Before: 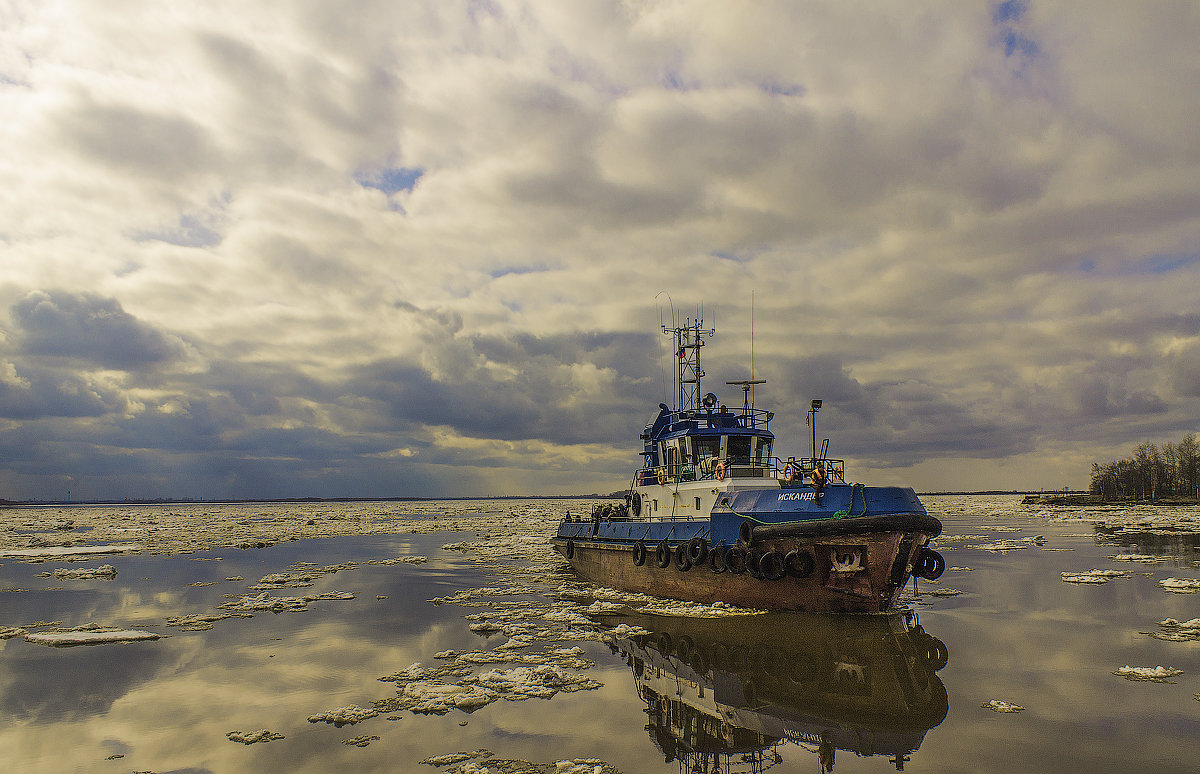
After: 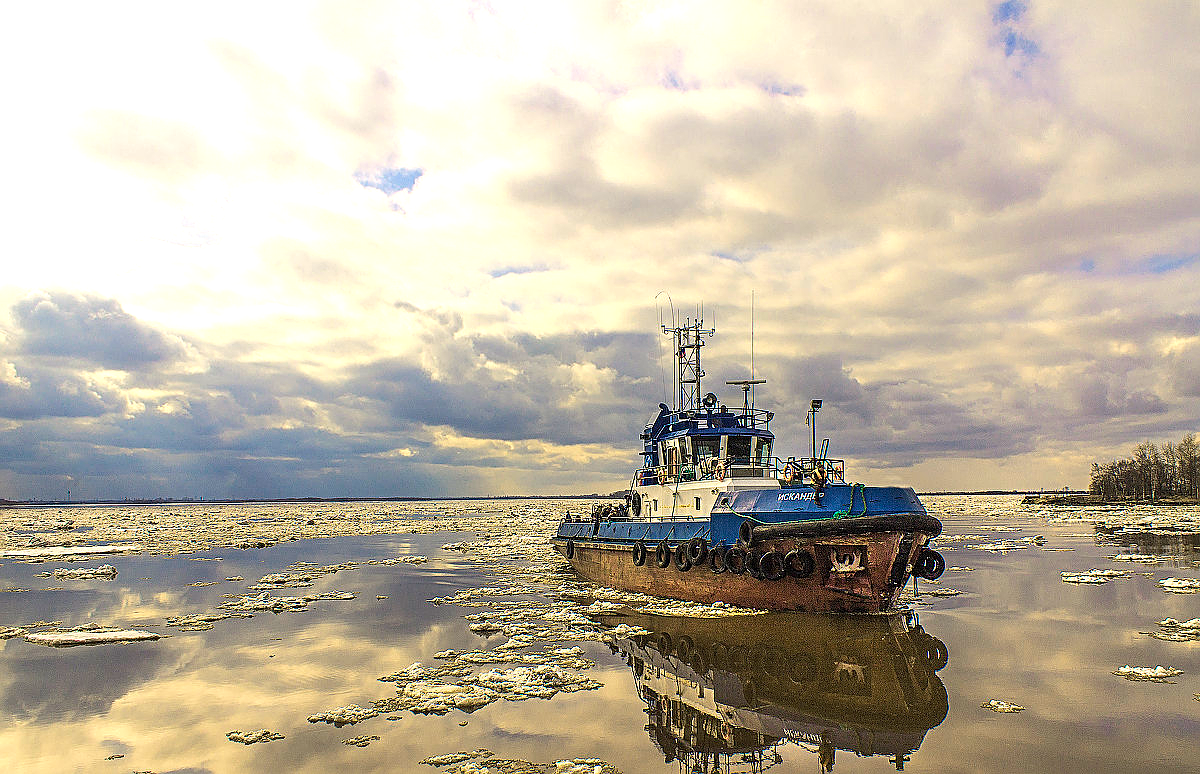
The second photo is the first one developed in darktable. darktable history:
exposure: black level correction 0, exposure 1.022 EV, compensate highlight preservation false
sharpen: on, module defaults
